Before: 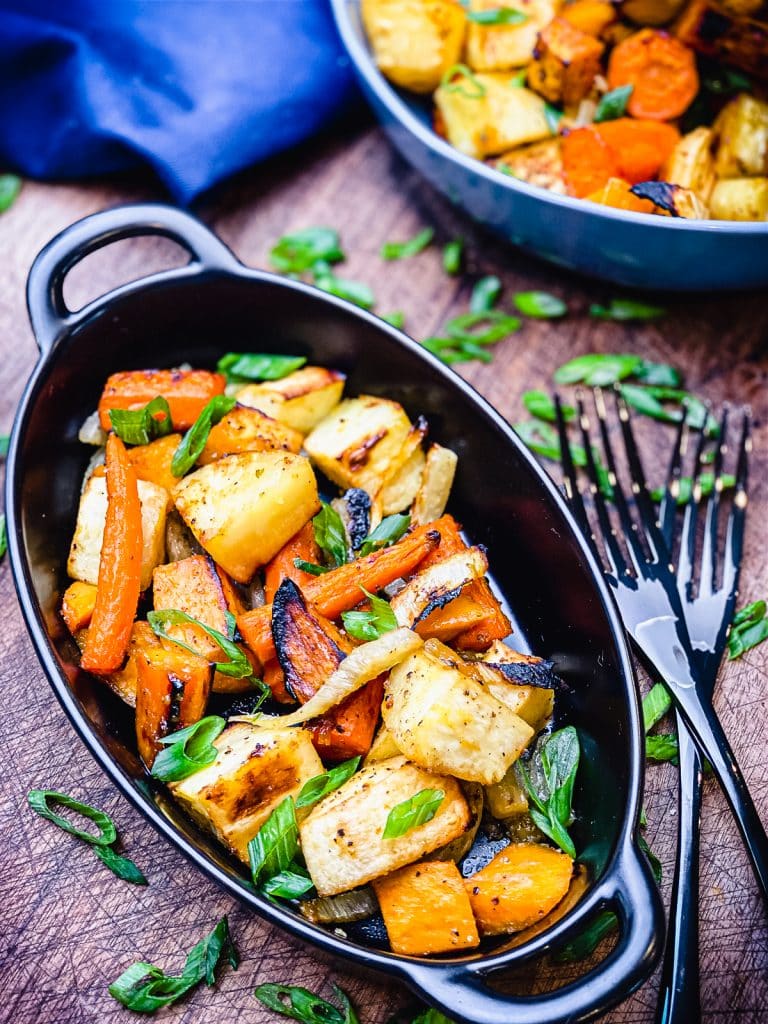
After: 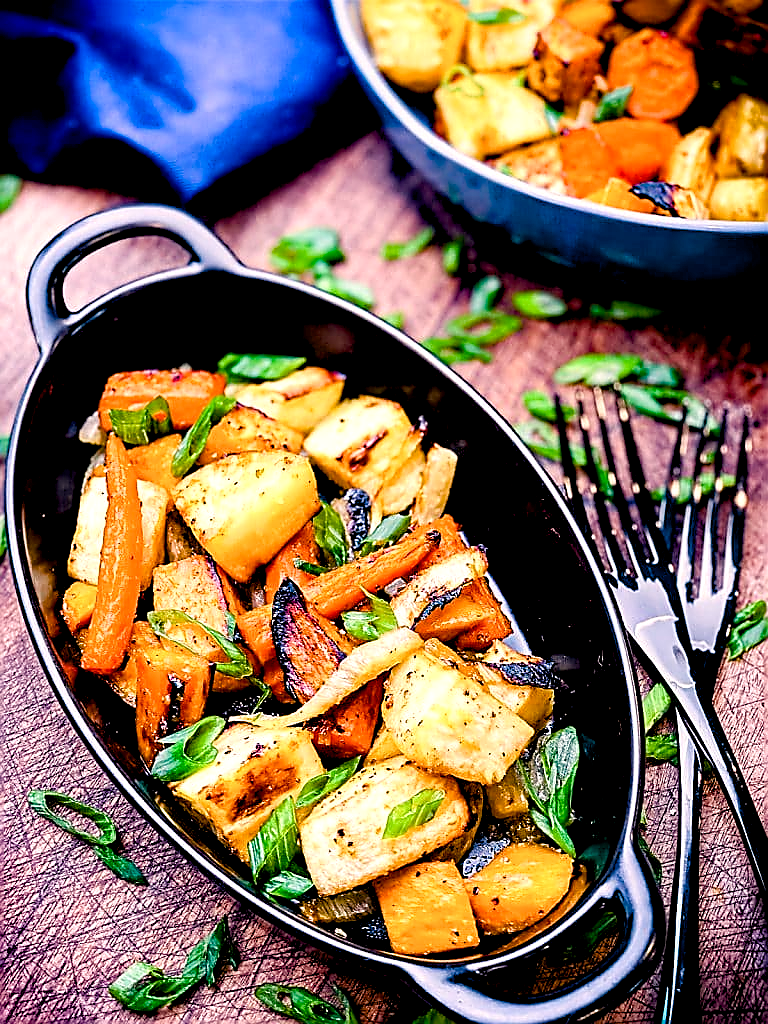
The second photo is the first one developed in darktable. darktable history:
sharpen: radius 1.4, amount 1.25, threshold 0.7
white balance: red 1.127, blue 0.943
color balance rgb: shadows lift › luminance -9.41%, highlights gain › luminance 17.6%, global offset › luminance -1.45%, perceptual saturation grading › highlights -17.77%, perceptual saturation grading › mid-tones 33.1%, perceptual saturation grading › shadows 50.52%, global vibrance 24.22%
